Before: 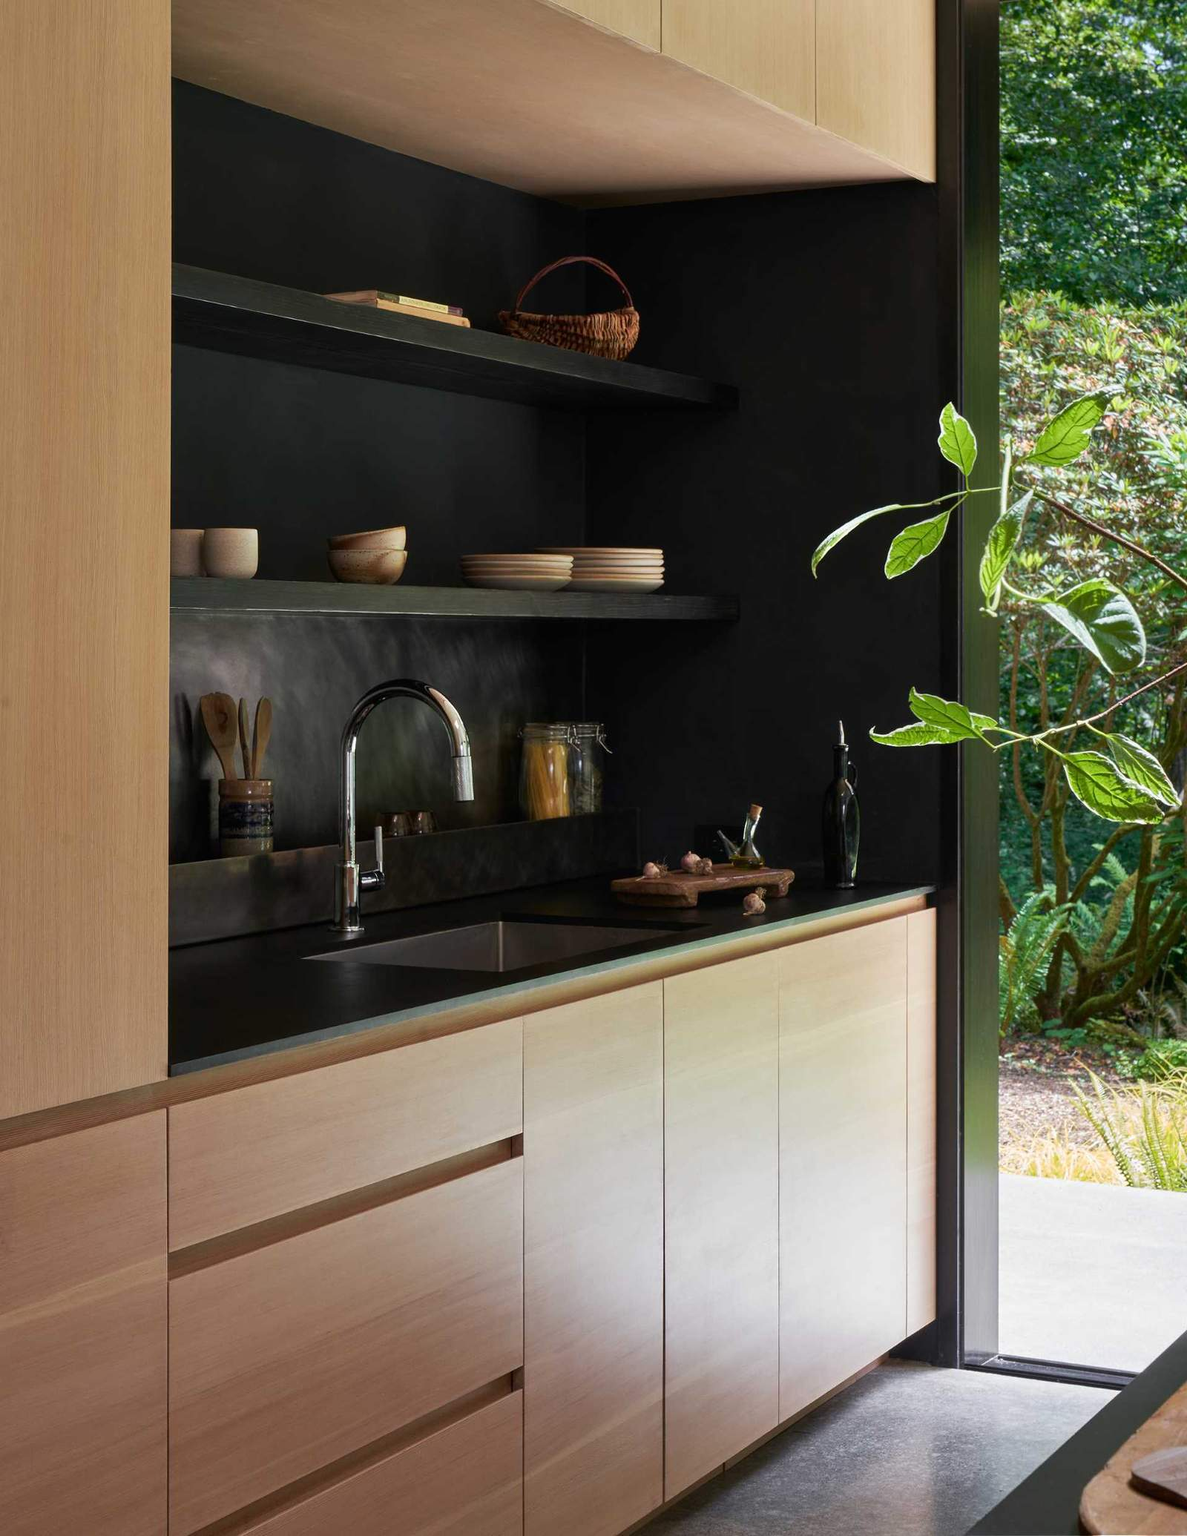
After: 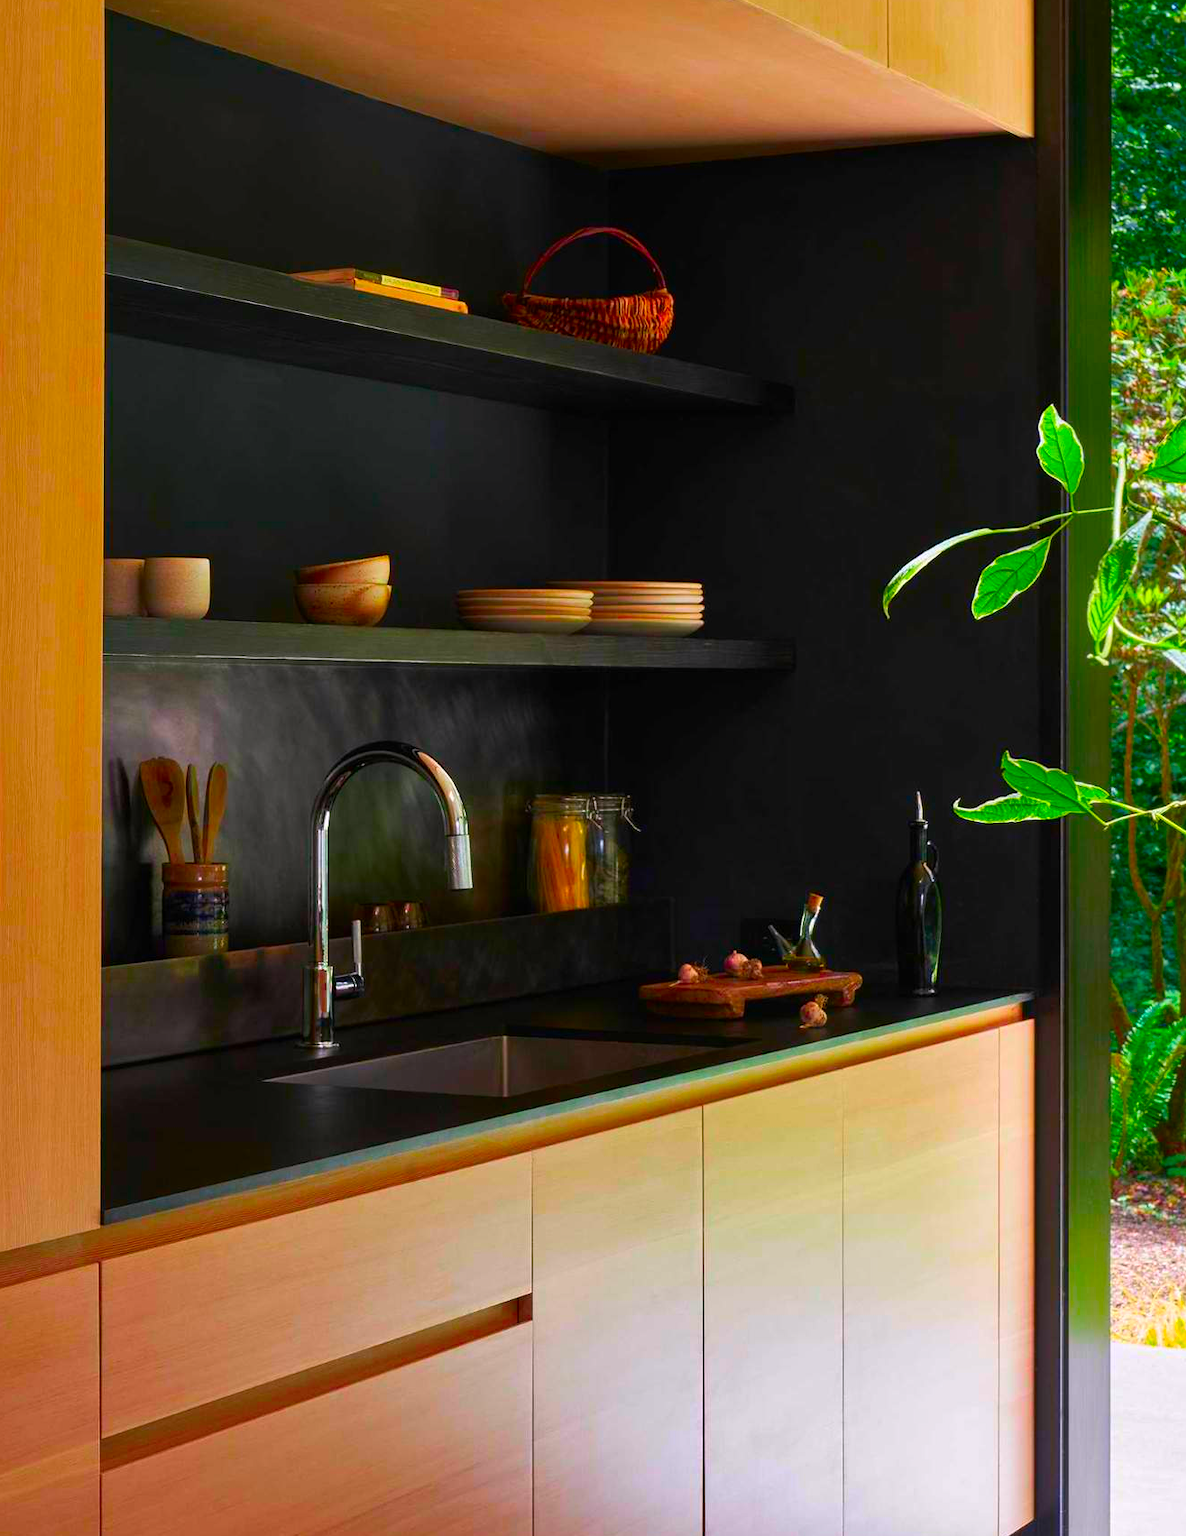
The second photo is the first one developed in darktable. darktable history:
color correction: highlights a* 1.59, highlights b* -1.7, saturation 2.48
crop and rotate: left 7.196%, top 4.574%, right 10.605%, bottom 13.178%
